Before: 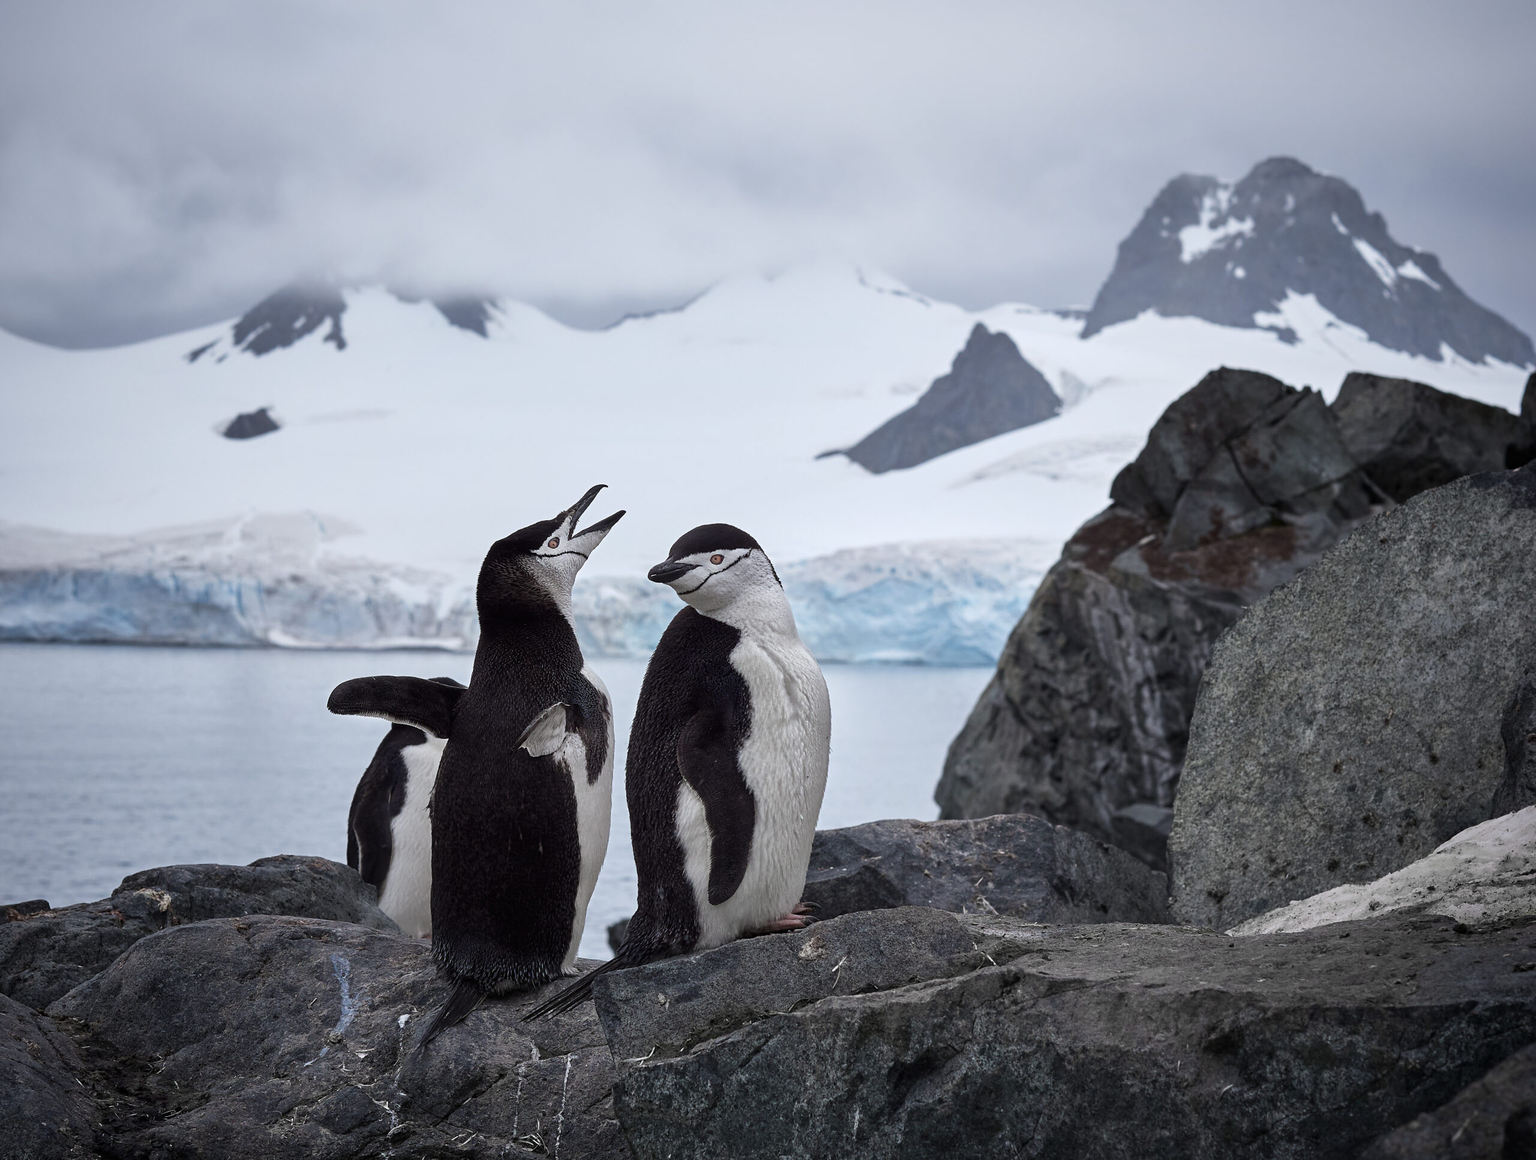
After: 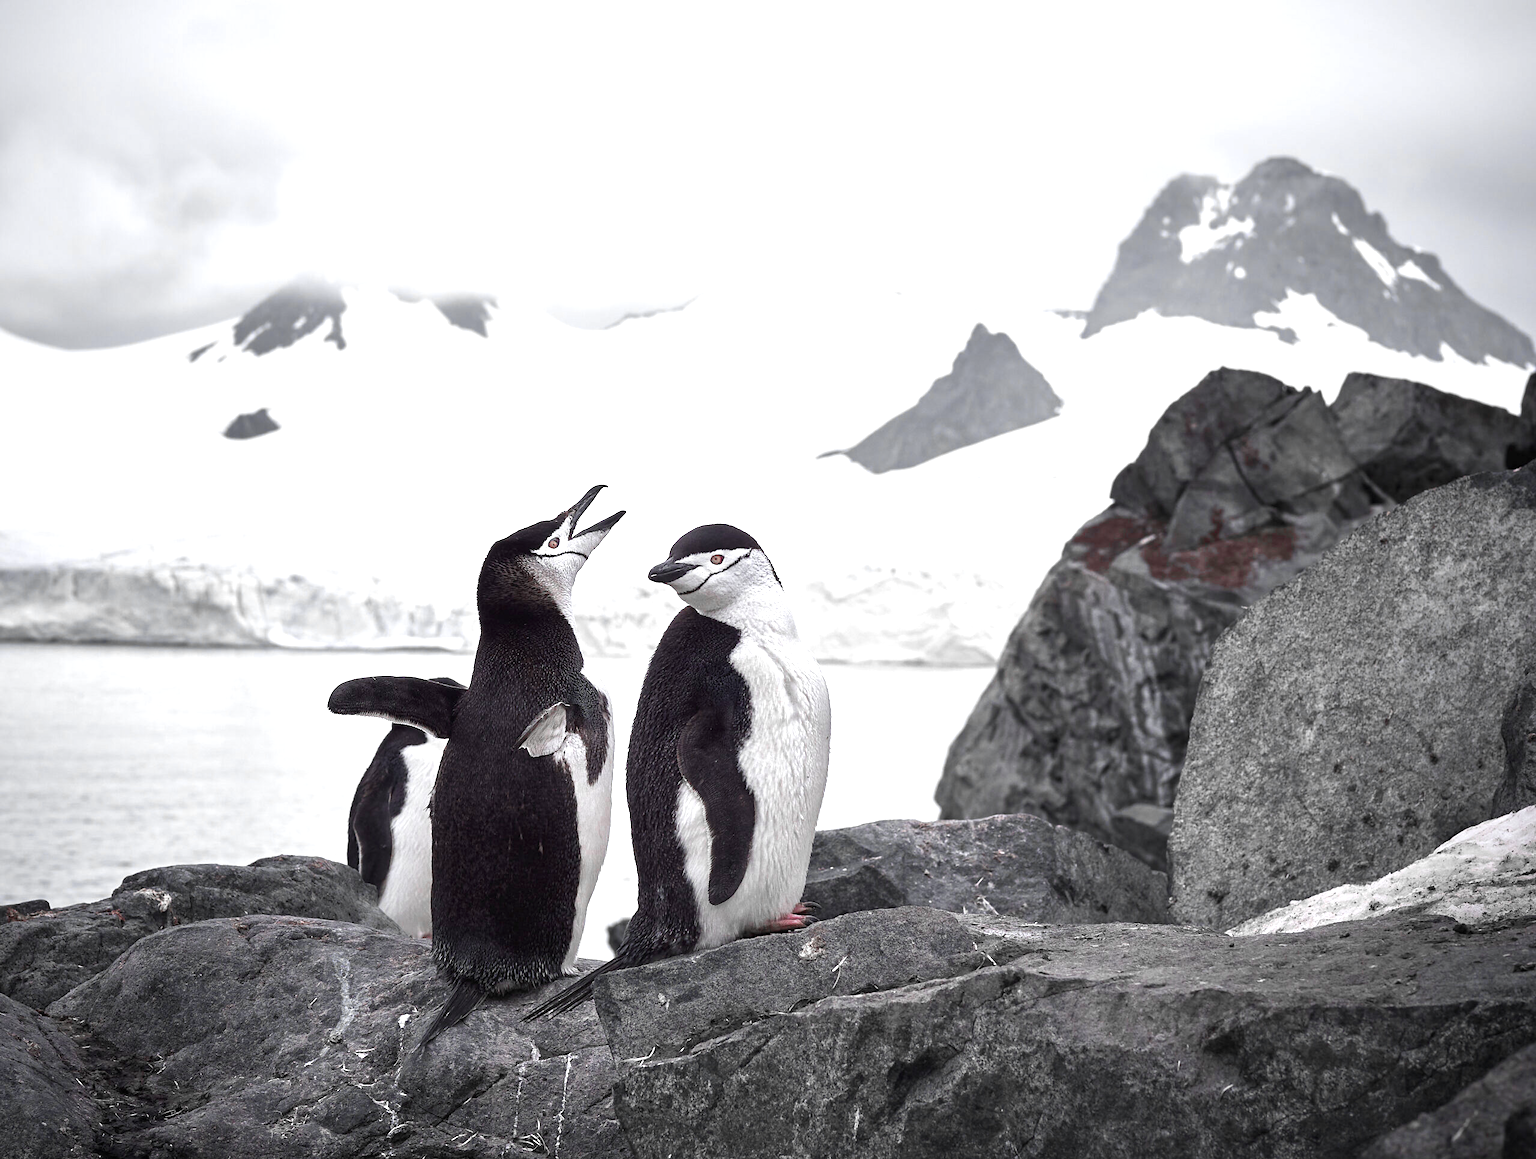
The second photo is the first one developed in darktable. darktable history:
color zones: curves: ch0 [(0, 0.278) (0.143, 0.5) (0.286, 0.5) (0.429, 0.5) (0.571, 0.5) (0.714, 0.5) (0.857, 0.5) (1, 0.5)]; ch1 [(0, 1) (0.143, 0.165) (0.286, 0) (0.429, 0) (0.571, 0) (0.714, 0) (0.857, 0.5) (1, 0.5)]; ch2 [(0, 0.508) (0.143, 0.5) (0.286, 0.5) (0.429, 0.5) (0.571, 0.5) (0.714, 0.5) (0.857, 0.5) (1, 0.5)]
exposure: black level correction 0, exposure 1.1 EV, compensate exposure bias true, compensate highlight preservation false
